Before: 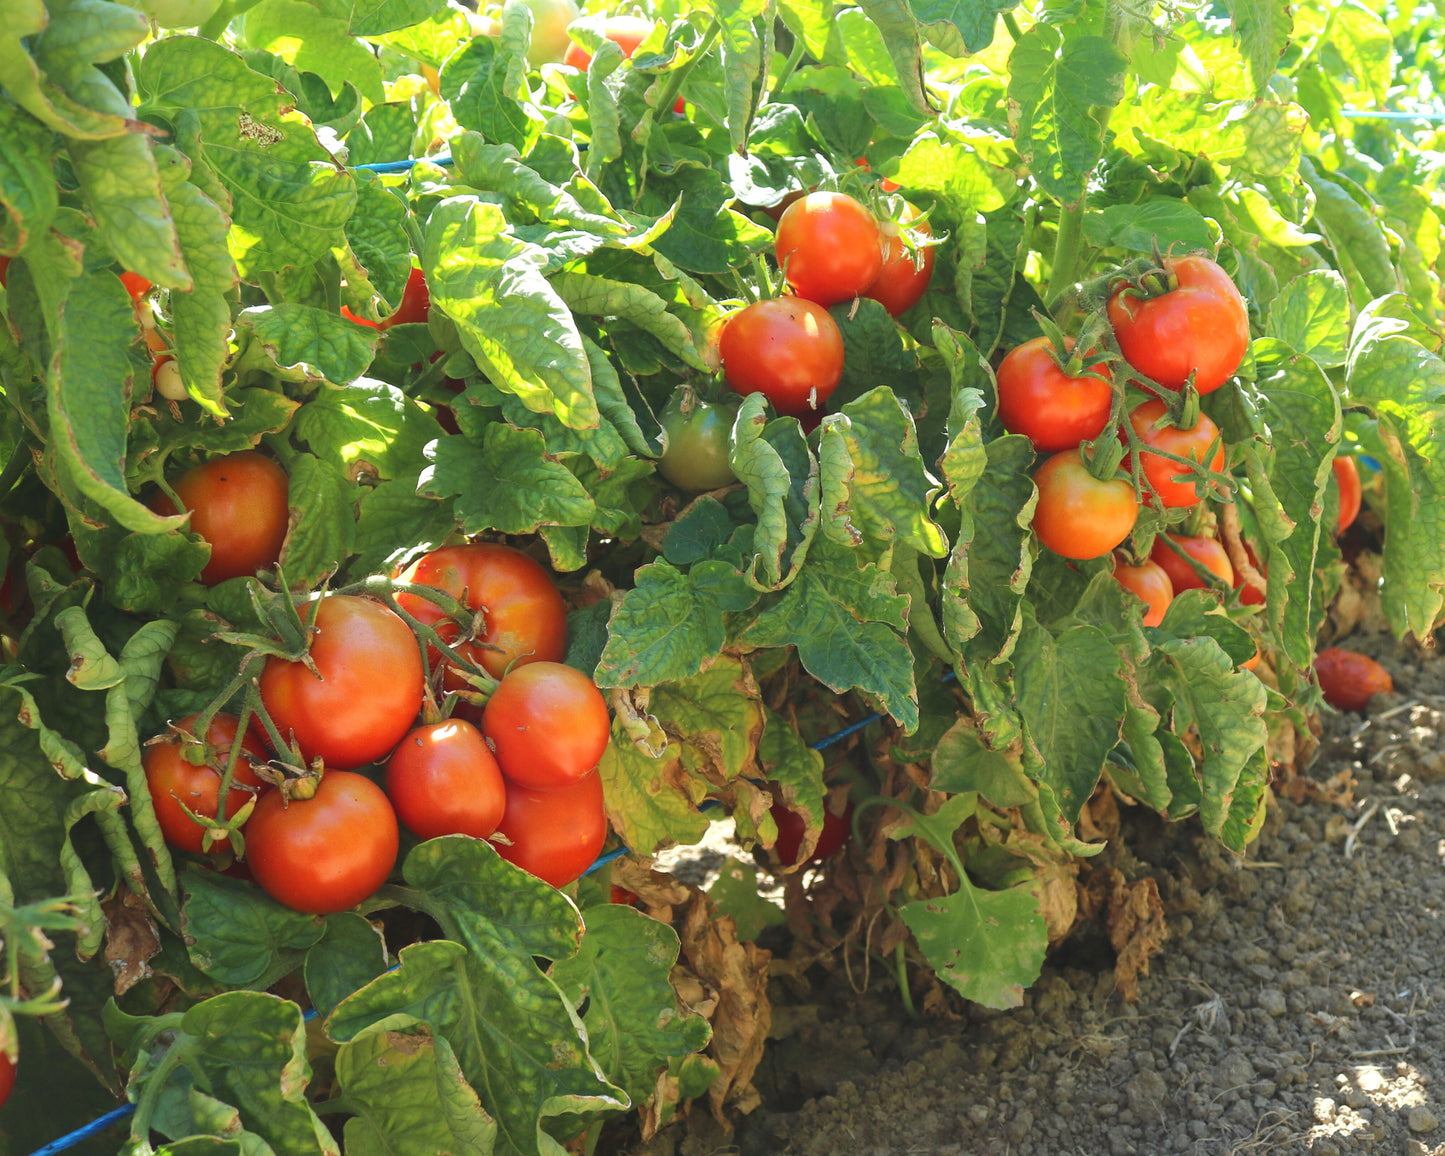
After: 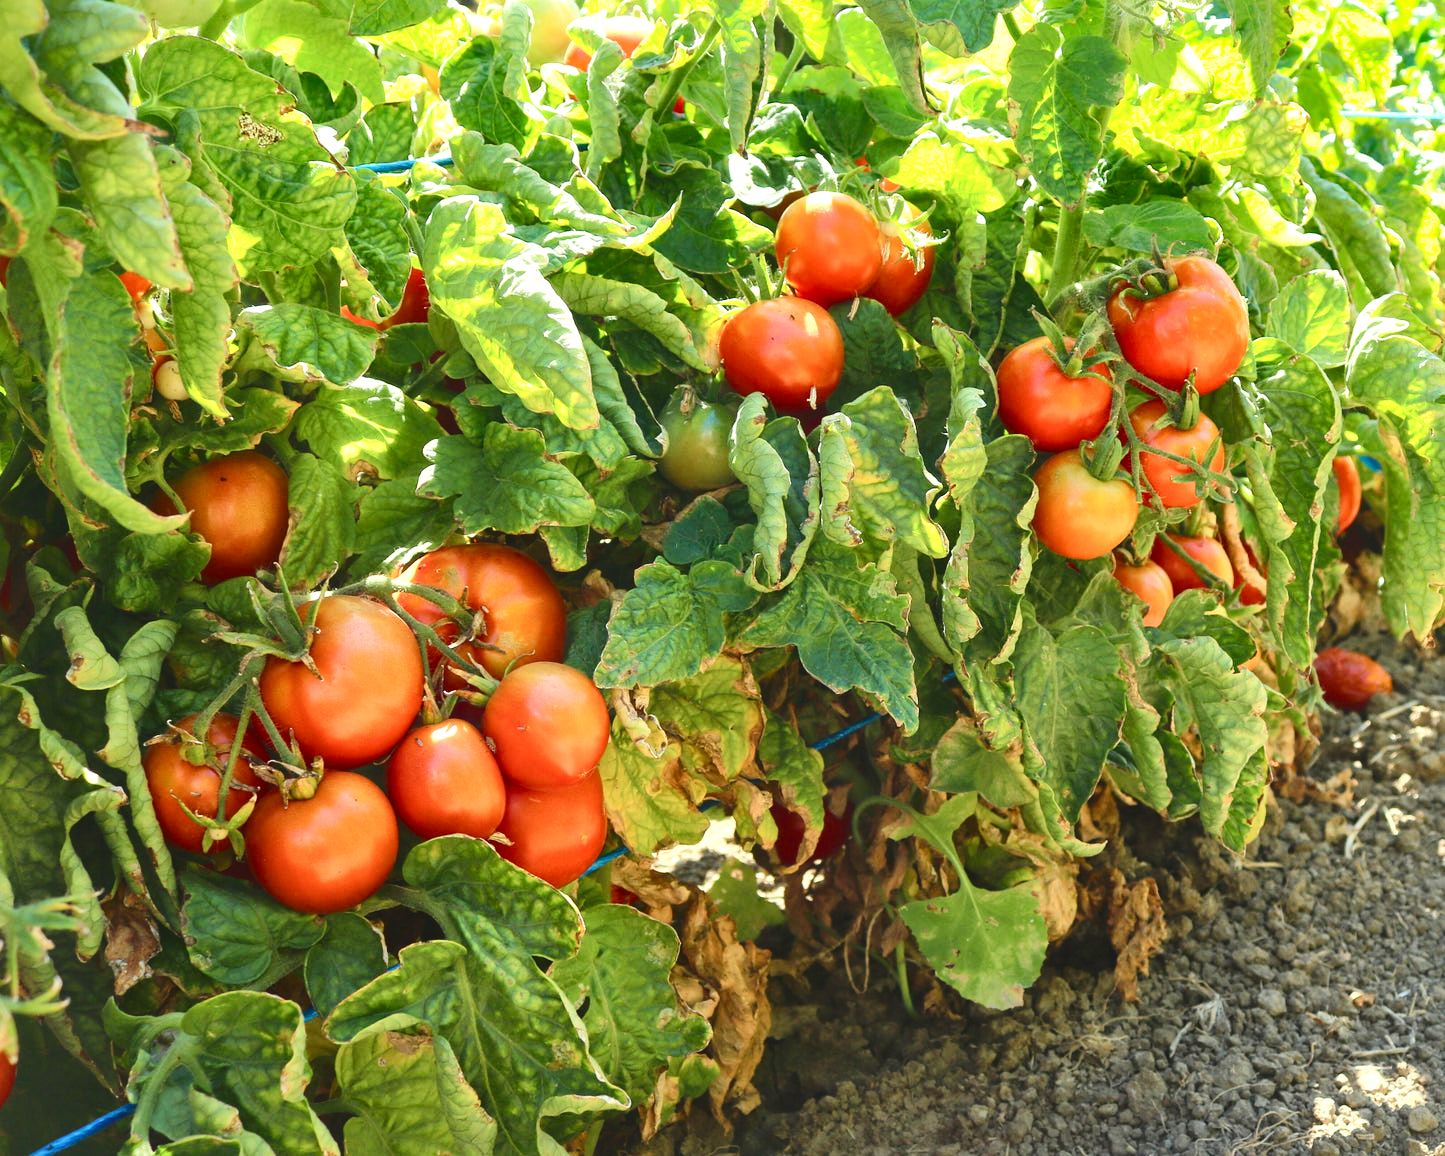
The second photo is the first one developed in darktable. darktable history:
color balance rgb: power › luminance 3.077%, power › hue 232.07°, highlights gain › luminance 6.433%, highlights gain › chroma 2.584%, highlights gain › hue 92.15°, perceptual saturation grading › global saturation 13.903%, perceptual saturation grading › highlights -24.916%, perceptual saturation grading › shadows 24.785%, global vibrance 20%
local contrast: mode bilateral grid, contrast 20, coarseness 50, detail 144%, midtone range 0.2
shadows and highlights: radius 264.64, soften with gaussian
tone curve: curves: ch0 [(0, 0) (0.003, 0.065) (0.011, 0.072) (0.025, 0.09) (0.044, 0.104) (0.069, 0.116) (0.1, 0.127) (0.136, 0.15) (0.177, 0.184) (0.224, 0.223) (0.277, 0.28) (0.335, 0.361) (0.399, 0.443) (0.468, 0.525) (0.543, 0.616) (0.623, 0.713) (0.709, 0.79) (0.801, 0.866) (0.898, 0.933) (1, 1)], color space Lab, independent channels
